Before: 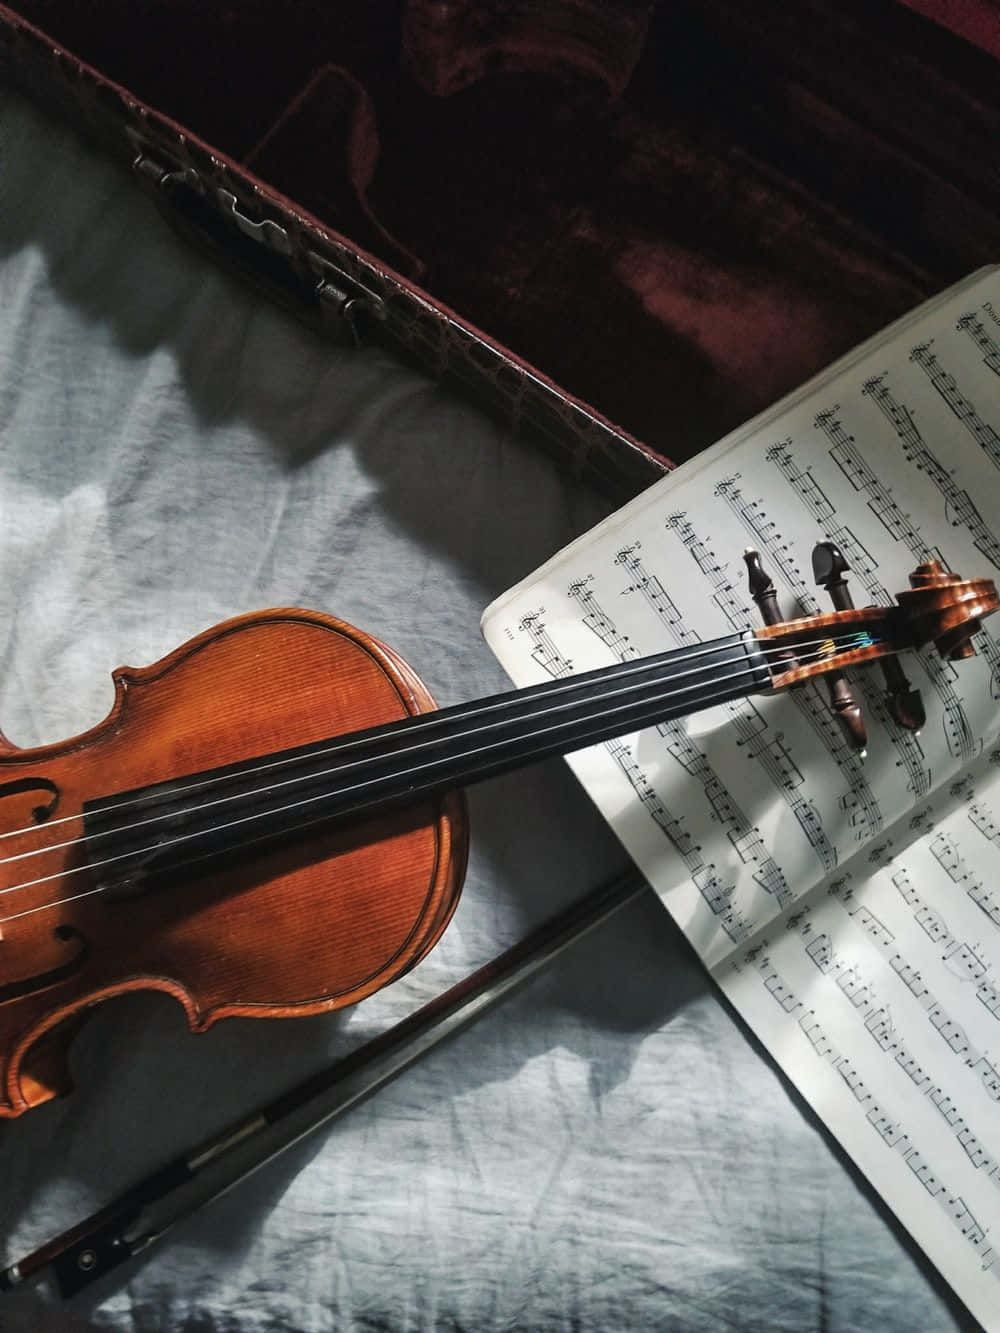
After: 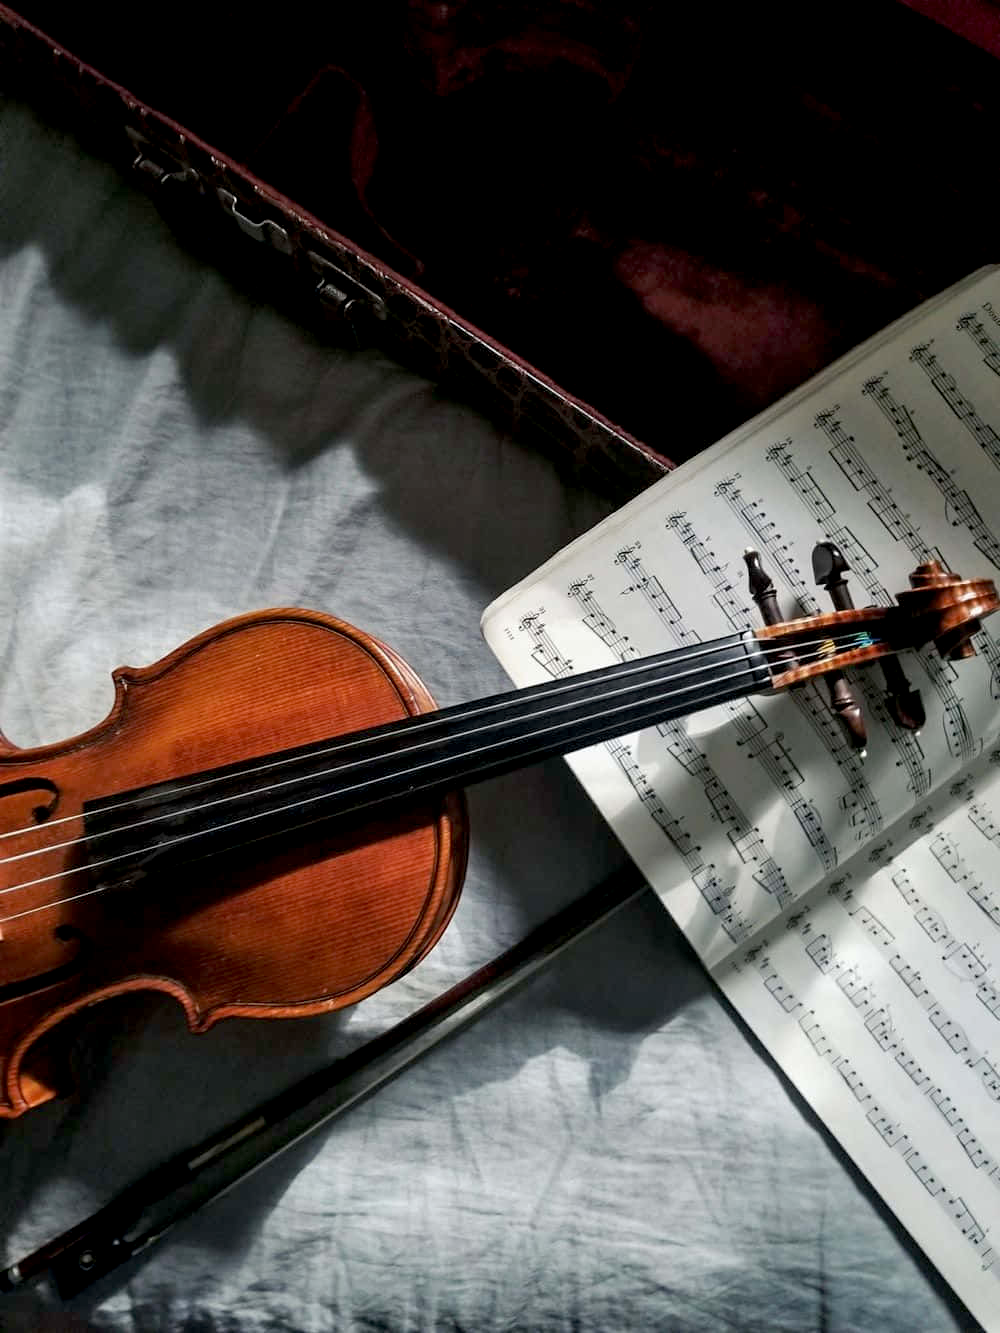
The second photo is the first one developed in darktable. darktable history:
exposure: black level correction 0.01, exposure 0.014 EV, compensate highlight preservation false
white balance: emerald 1
